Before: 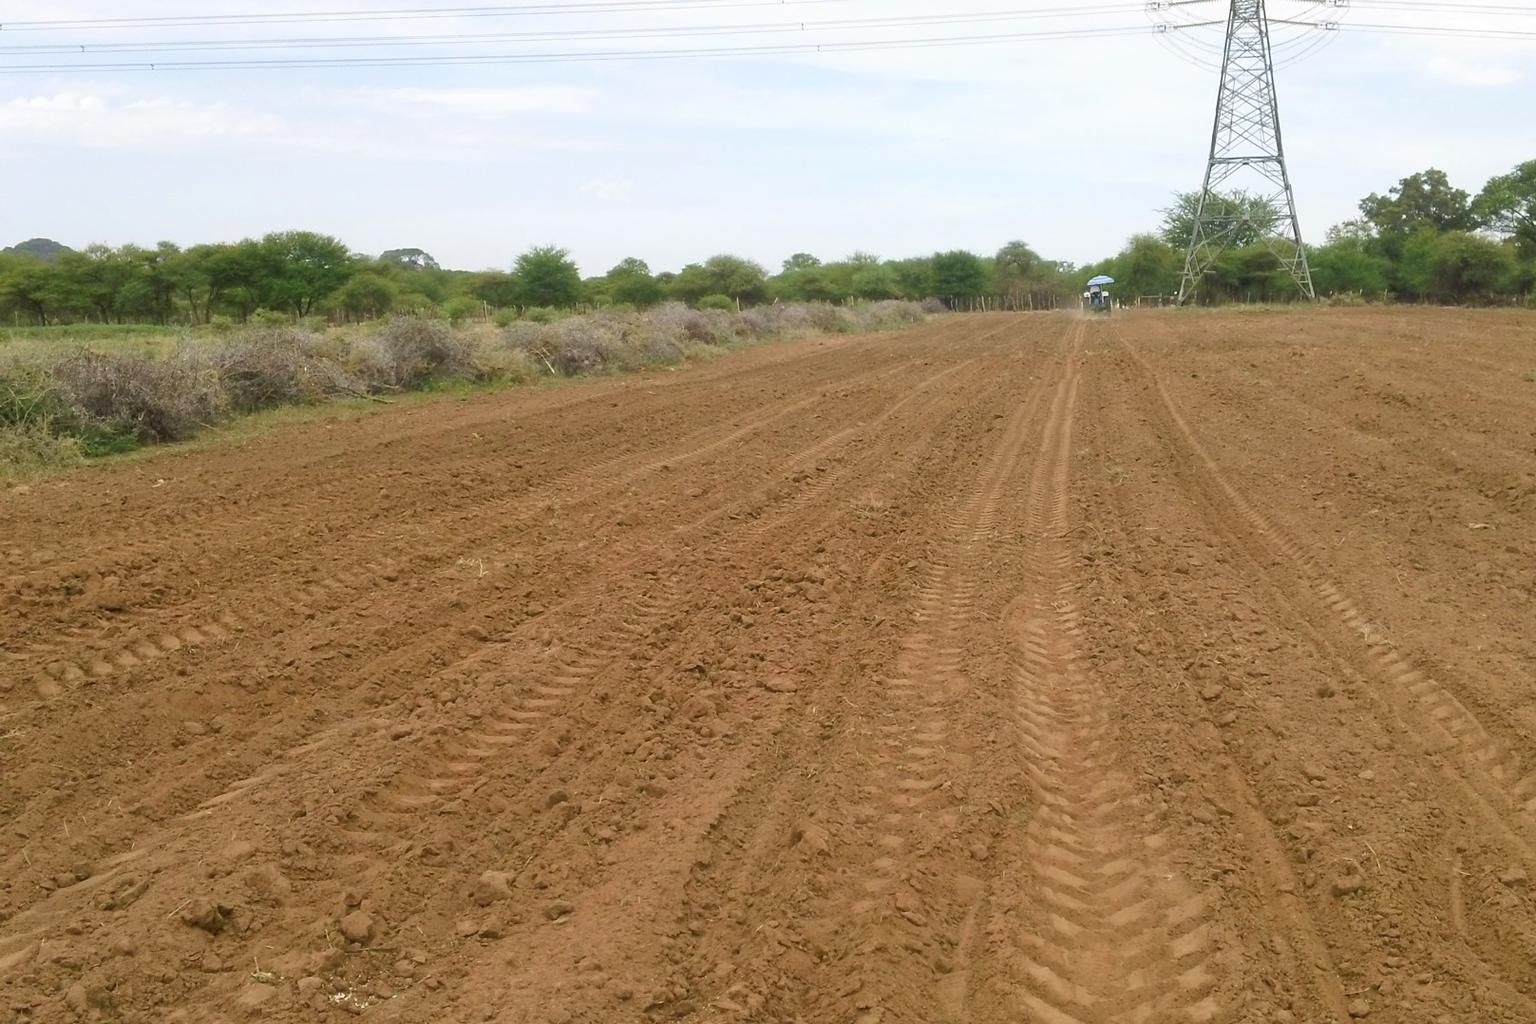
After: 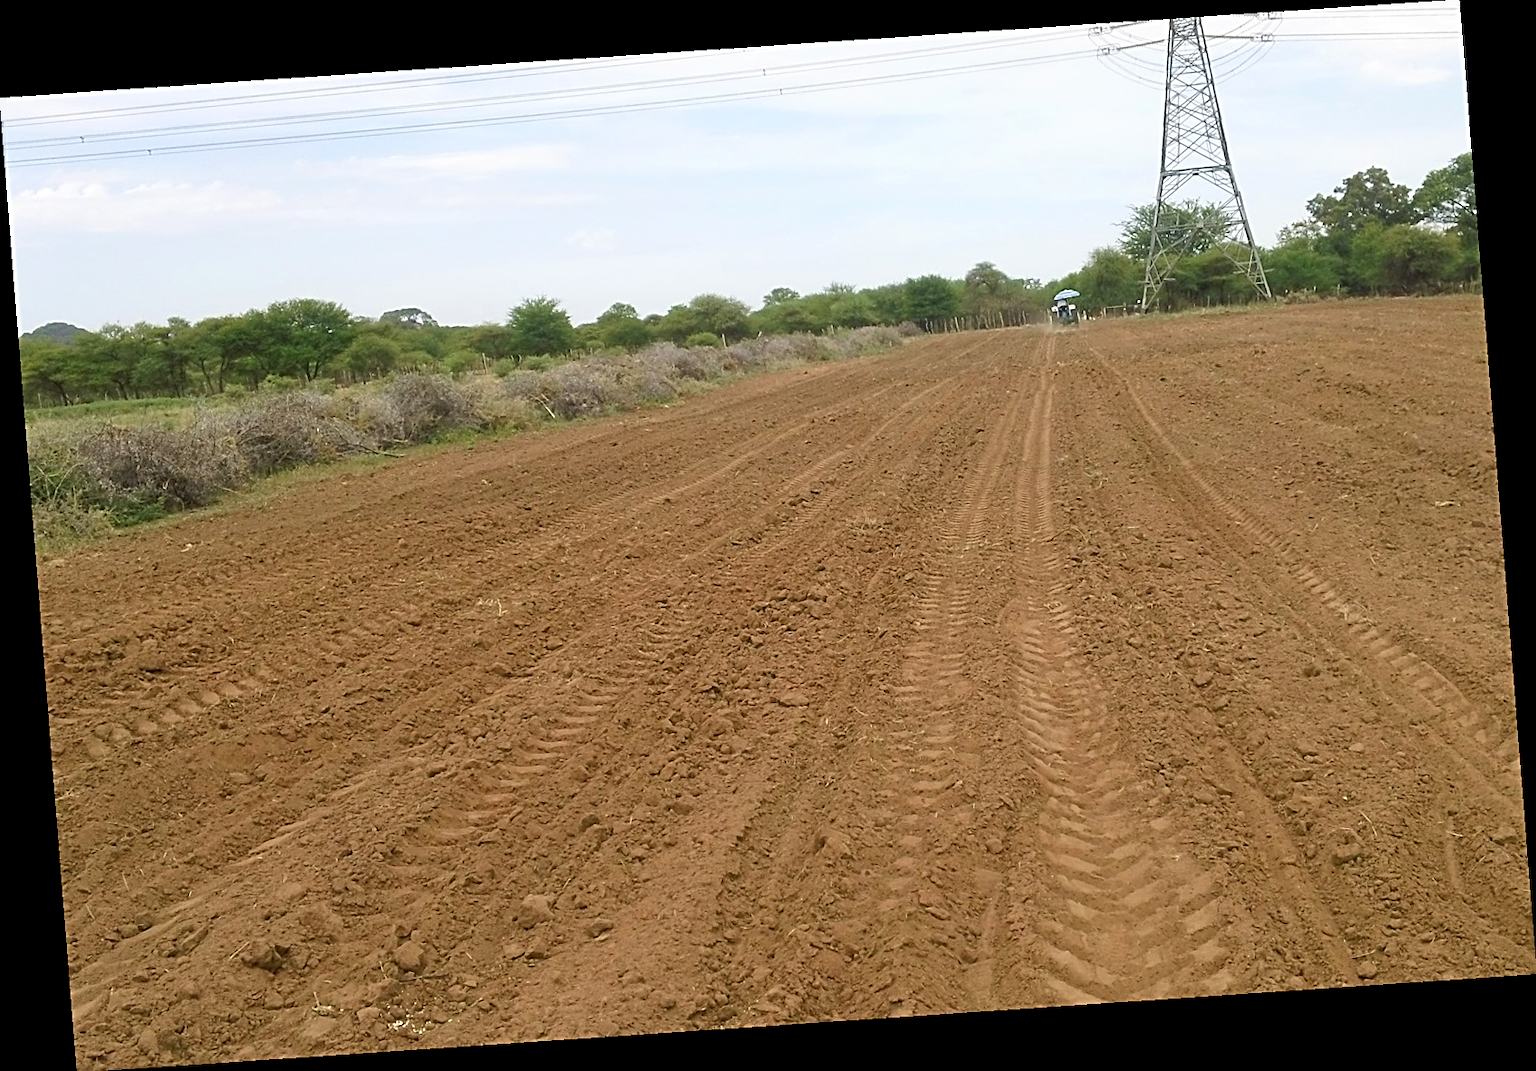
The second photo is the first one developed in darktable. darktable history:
sharpen: radius 2.584, amount 0.688
rotate and perspective: rotation -4.2°, shear 0.006, automatic cropping off
